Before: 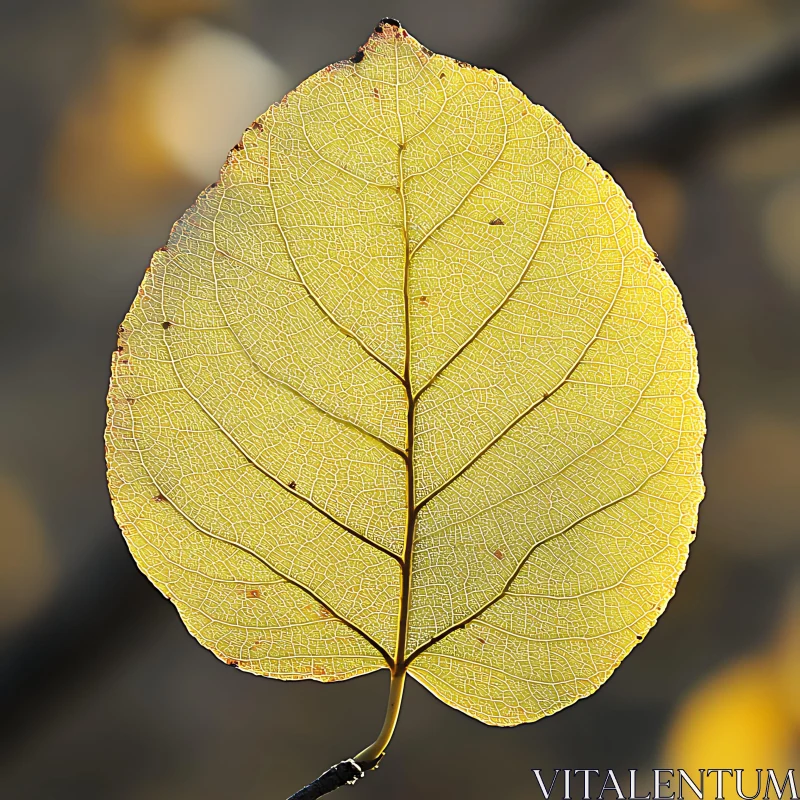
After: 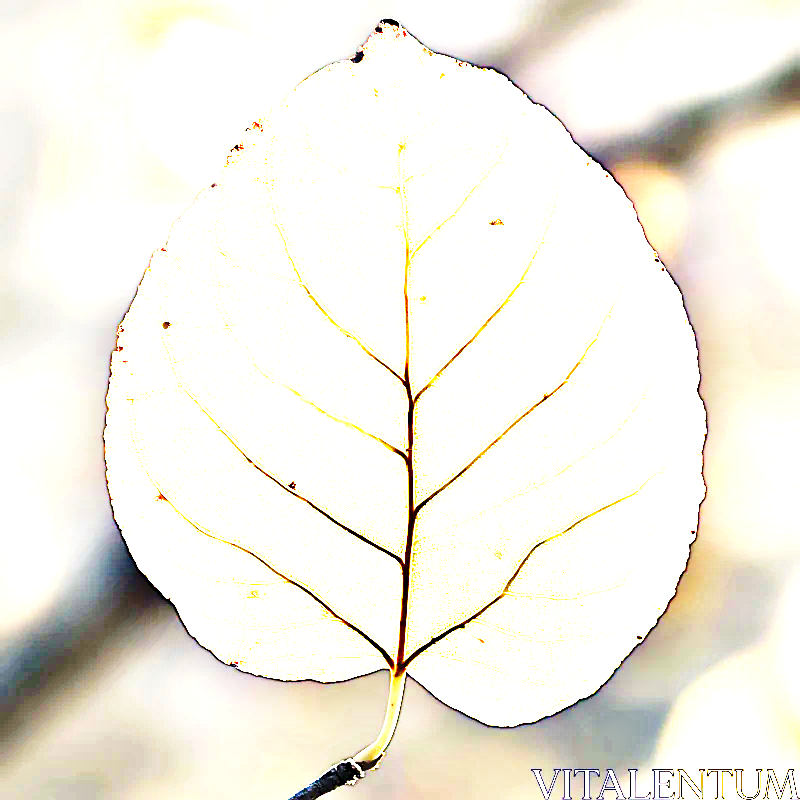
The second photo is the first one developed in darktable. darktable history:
velvia: on, module defaults
base curve: curves: ch0 [(0, 0) (0.036, 0.025) (0.121, 0.166) (0.206, 0.329) (0.605, 0.79) (1, 1)], preserve colors none
contrast equalizer: octaves 7, y [[0.6 ×6], [0.55 ×6], [0 ×6], [0 ×6], [0 ×6]]
exposure: black level correction 0, exposure 4.055 EV, compensate exposure bias true, compensate highlight preservation false
